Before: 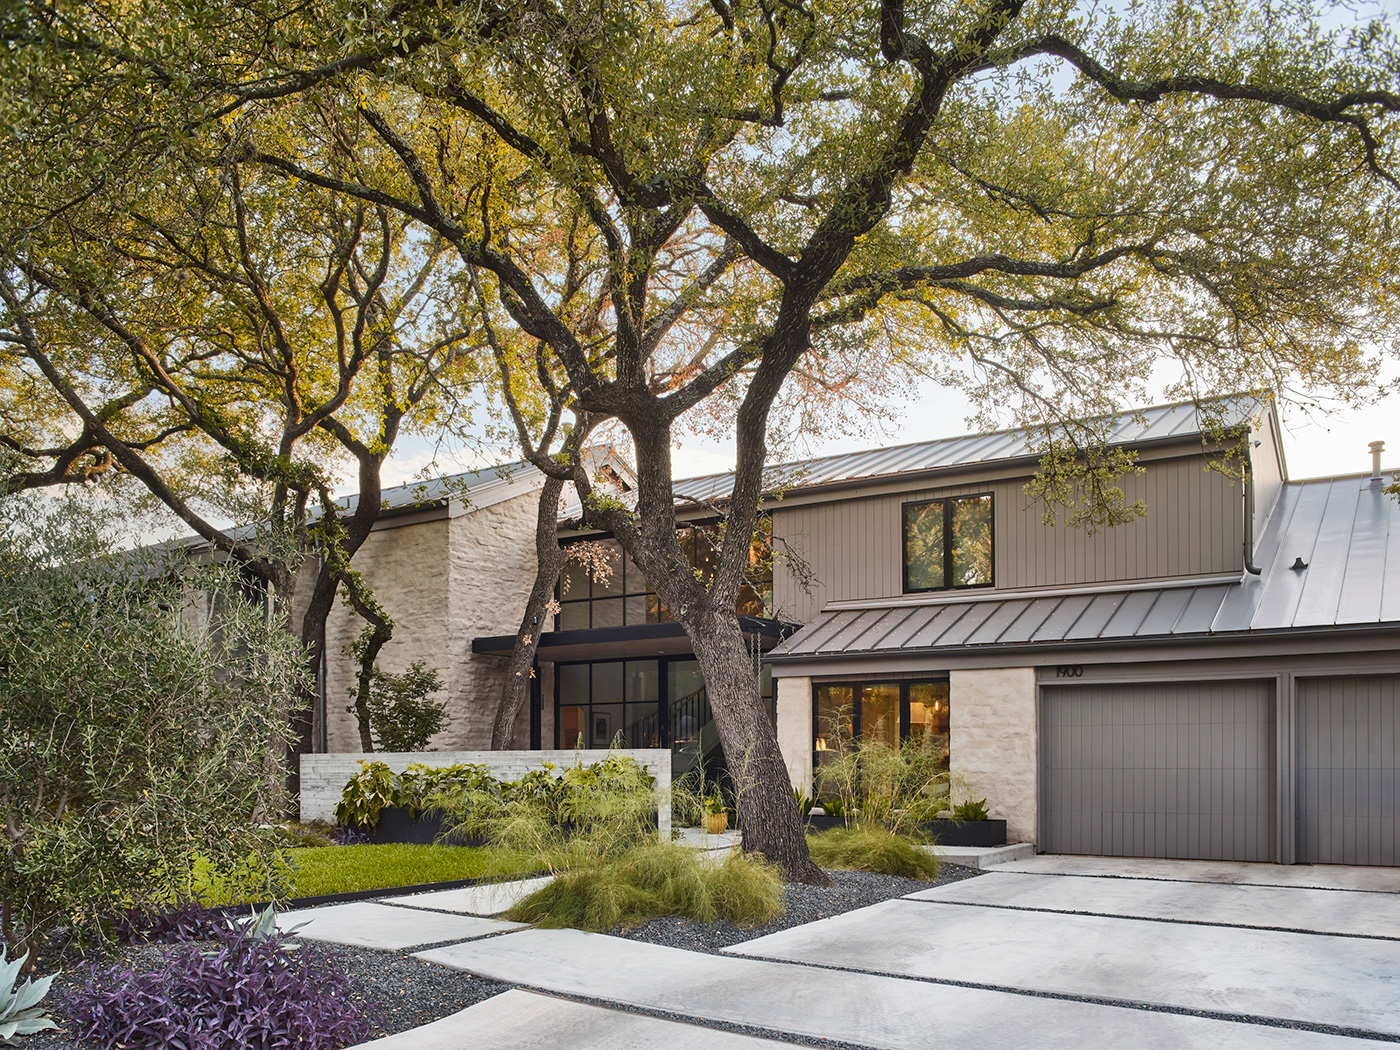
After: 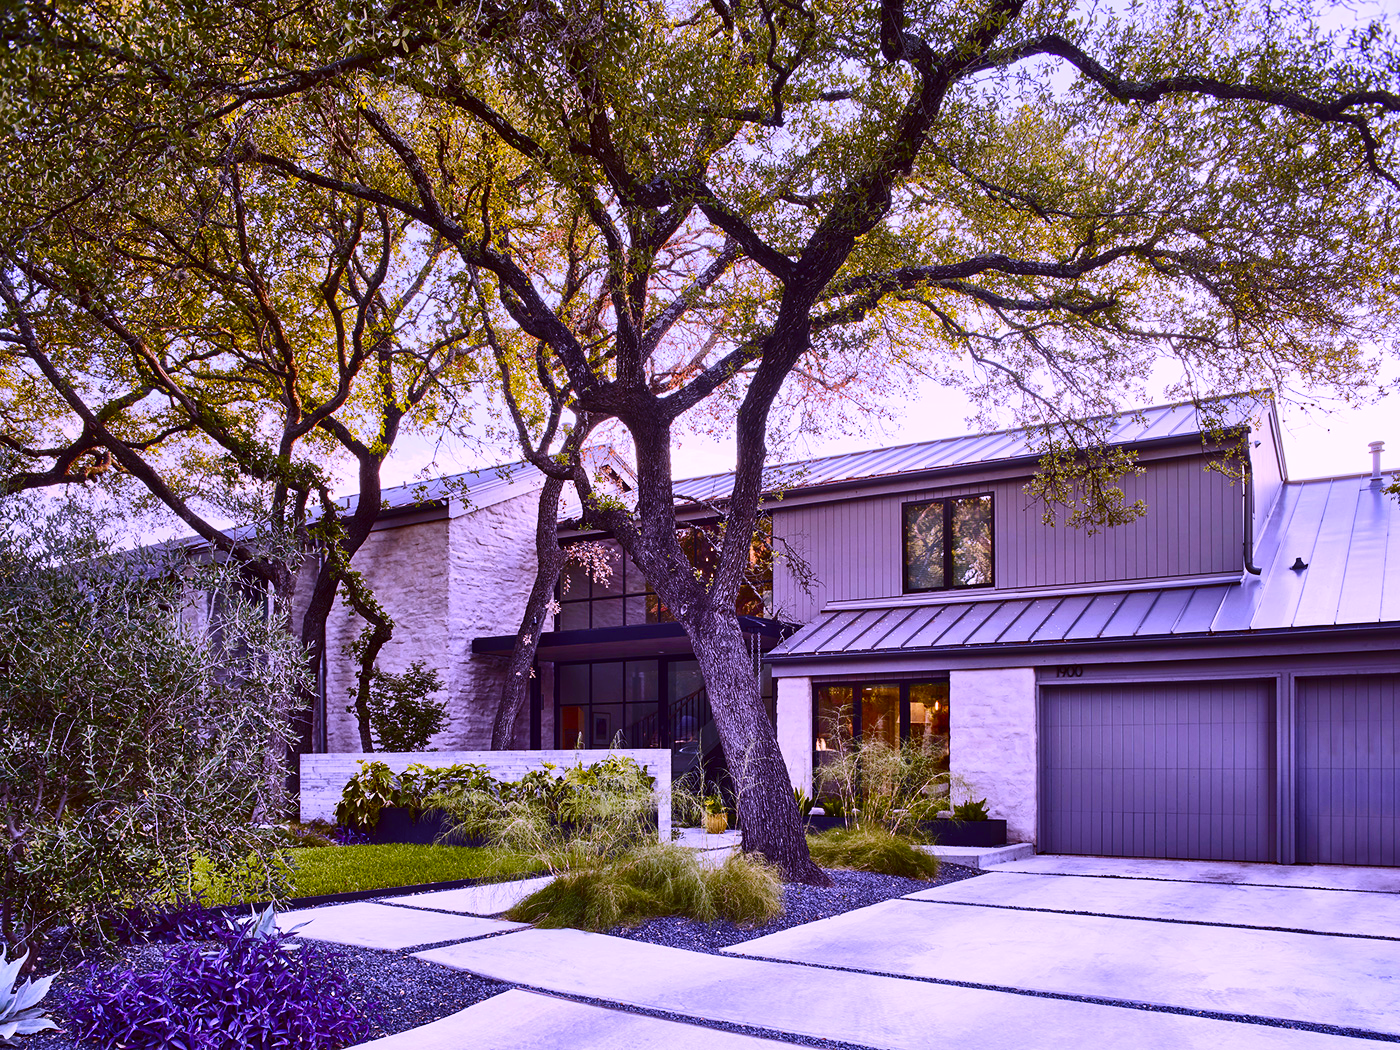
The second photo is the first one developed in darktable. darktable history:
color balance rgb: perceptual saturation grading › global saturation 20%, perceptual saturation grading › highlights -25%, perceptual saturation grading › shadows 50%
contrast brightness saturation: contrast 0.21, brightness -0.11, saturation 0.21
white balance: red 0.98, blue 1.61
color correction: highlights a* 6.27, highlights b* 8.19, shadows a* 5.94, shadows b* 7.23, saturation 0.9
